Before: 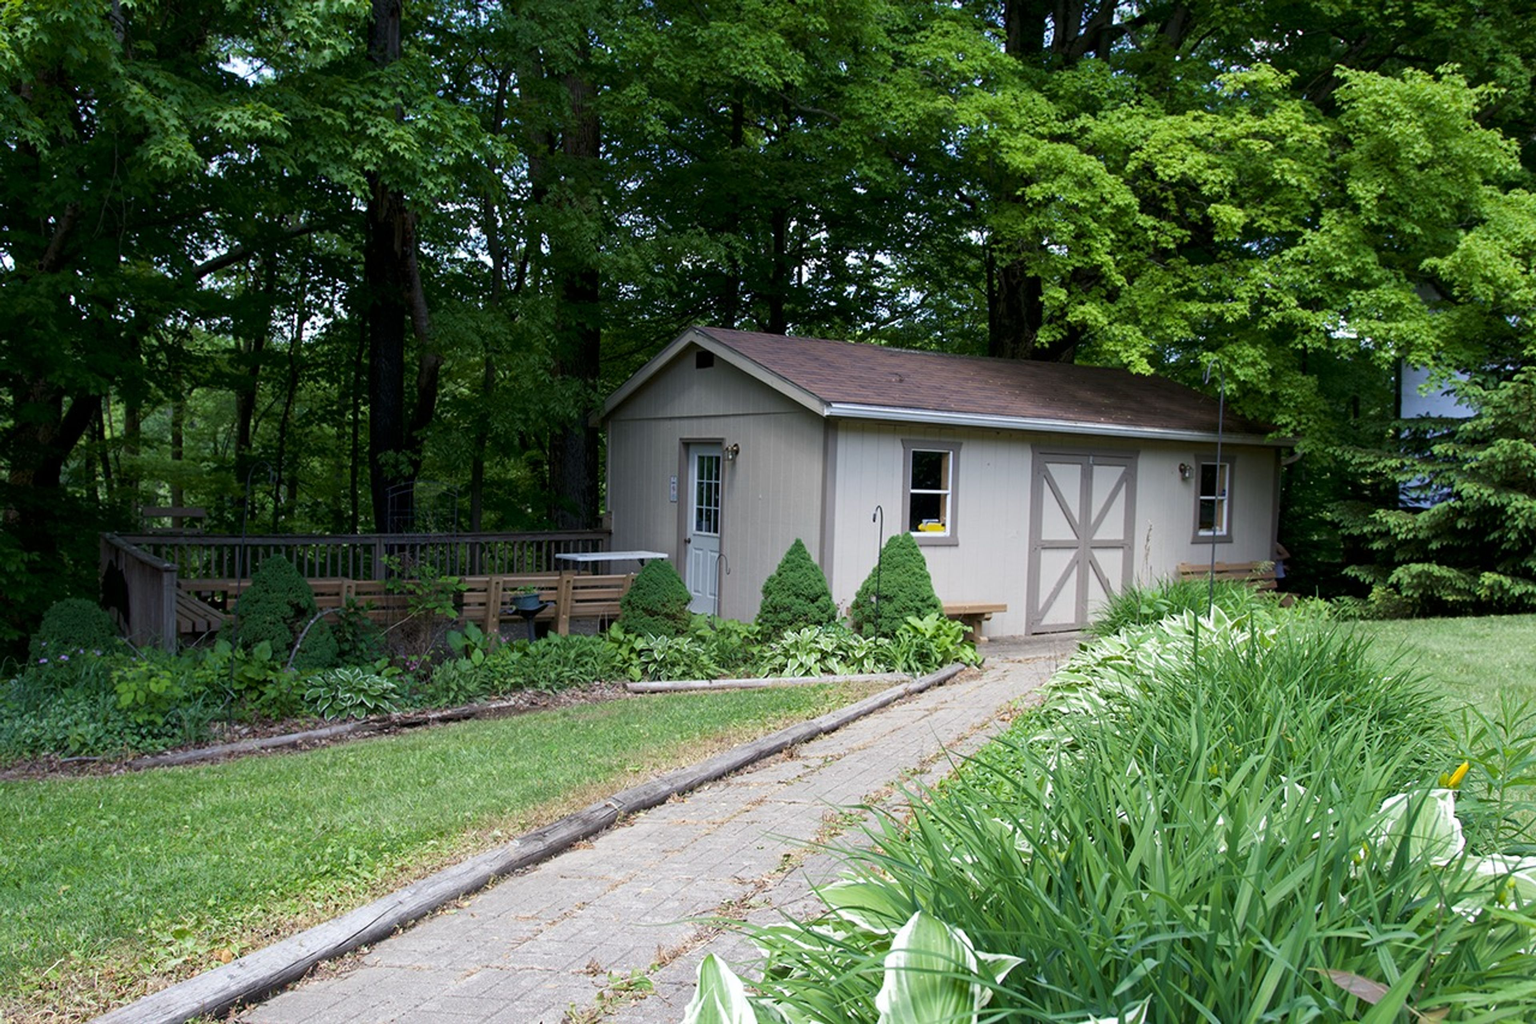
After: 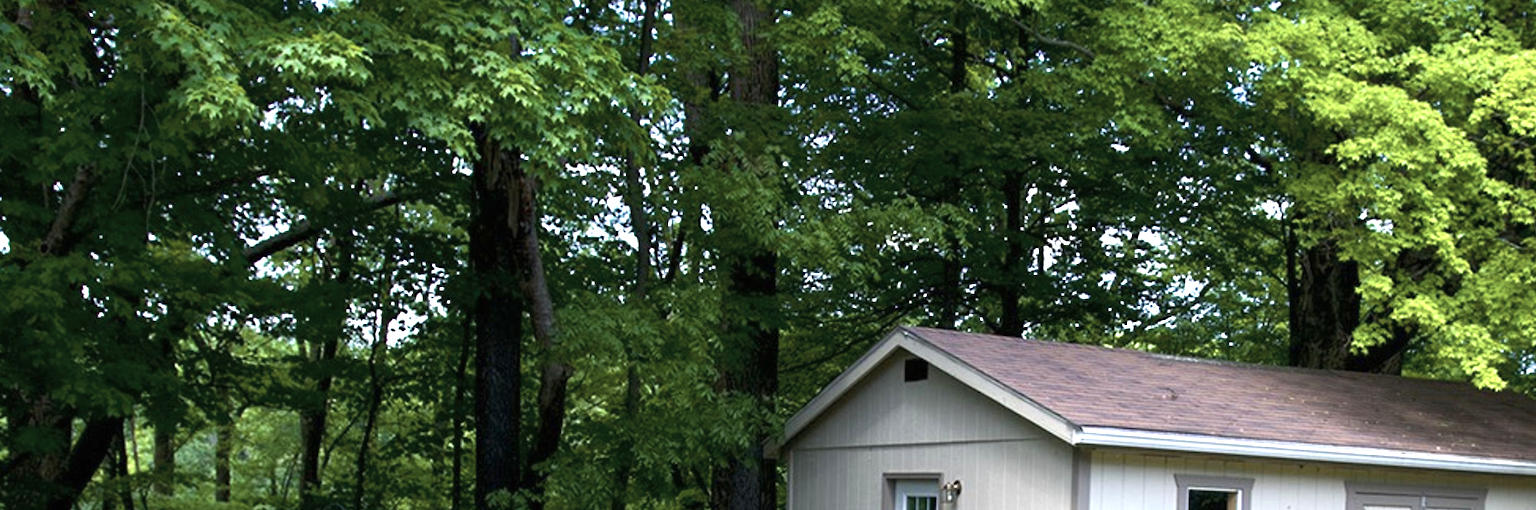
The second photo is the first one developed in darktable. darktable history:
color correction: highlights b* 0.05, saturation 0.548
crop: left 0.519%, top 7.644%, right 23.336%, bottom 54.135%
sharpen: radius 5.349, amount 0.314, threshold 26.742
exposure: black level correction 0, exposure 1.275 EV, compensate highlight preservation false
color balance rgb: shadows lift › hue 85.94°, linear chroma grading › global chroma 23.062%, perceptual saturation grading › global saturation 19.474%, global vibrance 20%
